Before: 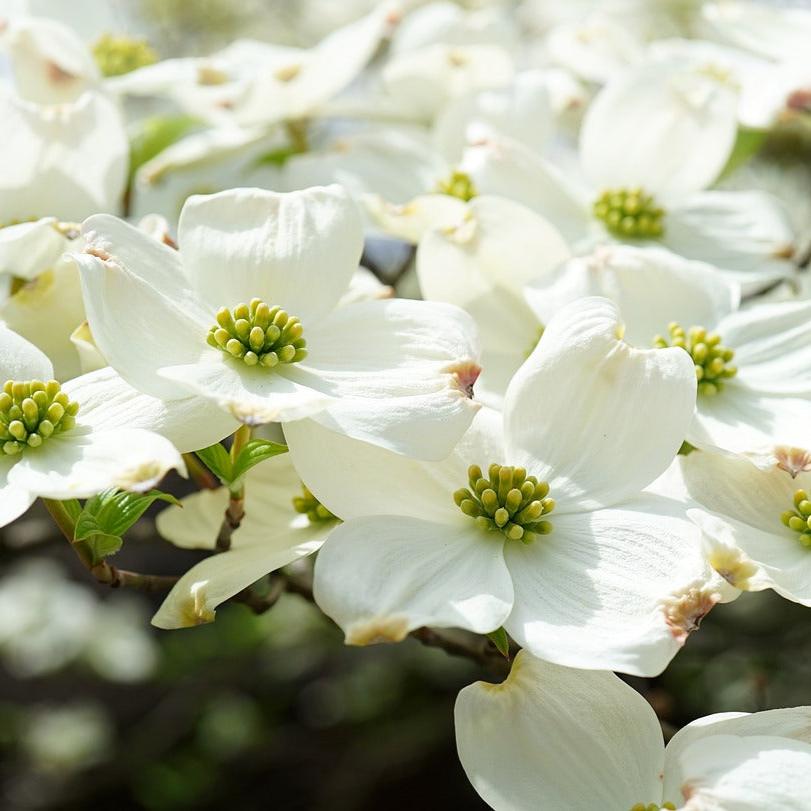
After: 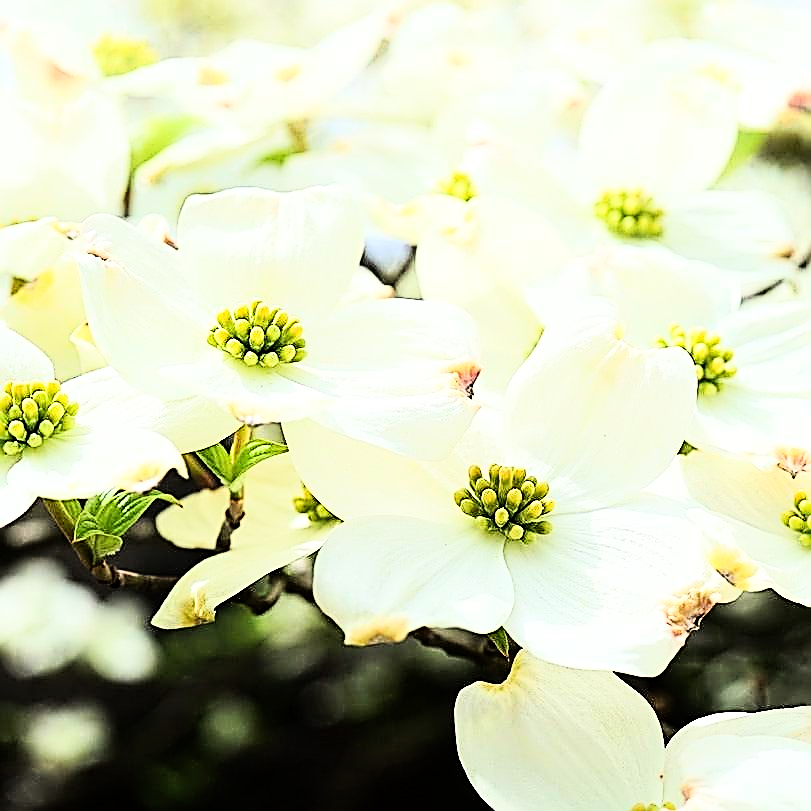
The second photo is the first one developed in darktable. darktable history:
rgb curve: curves: ch0 [(0, 0) (0.21, 0.15) (0.24, 0.21) (0.5, 0.75) (0.75, 0.96) (0.89, 0.99) (1, 1)]; ch1 [(0, 0.02) (0.21, 0.13) (0.25, 0.2) (0.5, 0.67) (0.75, 0.9) (0.89, 0.97) (1, 1)]; ch2 [(0, 0.02) (0.21, 0.13) (0.25, 0.2) (0.5, 0.67) (0.75, 0.9) (0.89, 0.97) (1, 1)], compensate middle gray true
sharpen: amount 1.861
